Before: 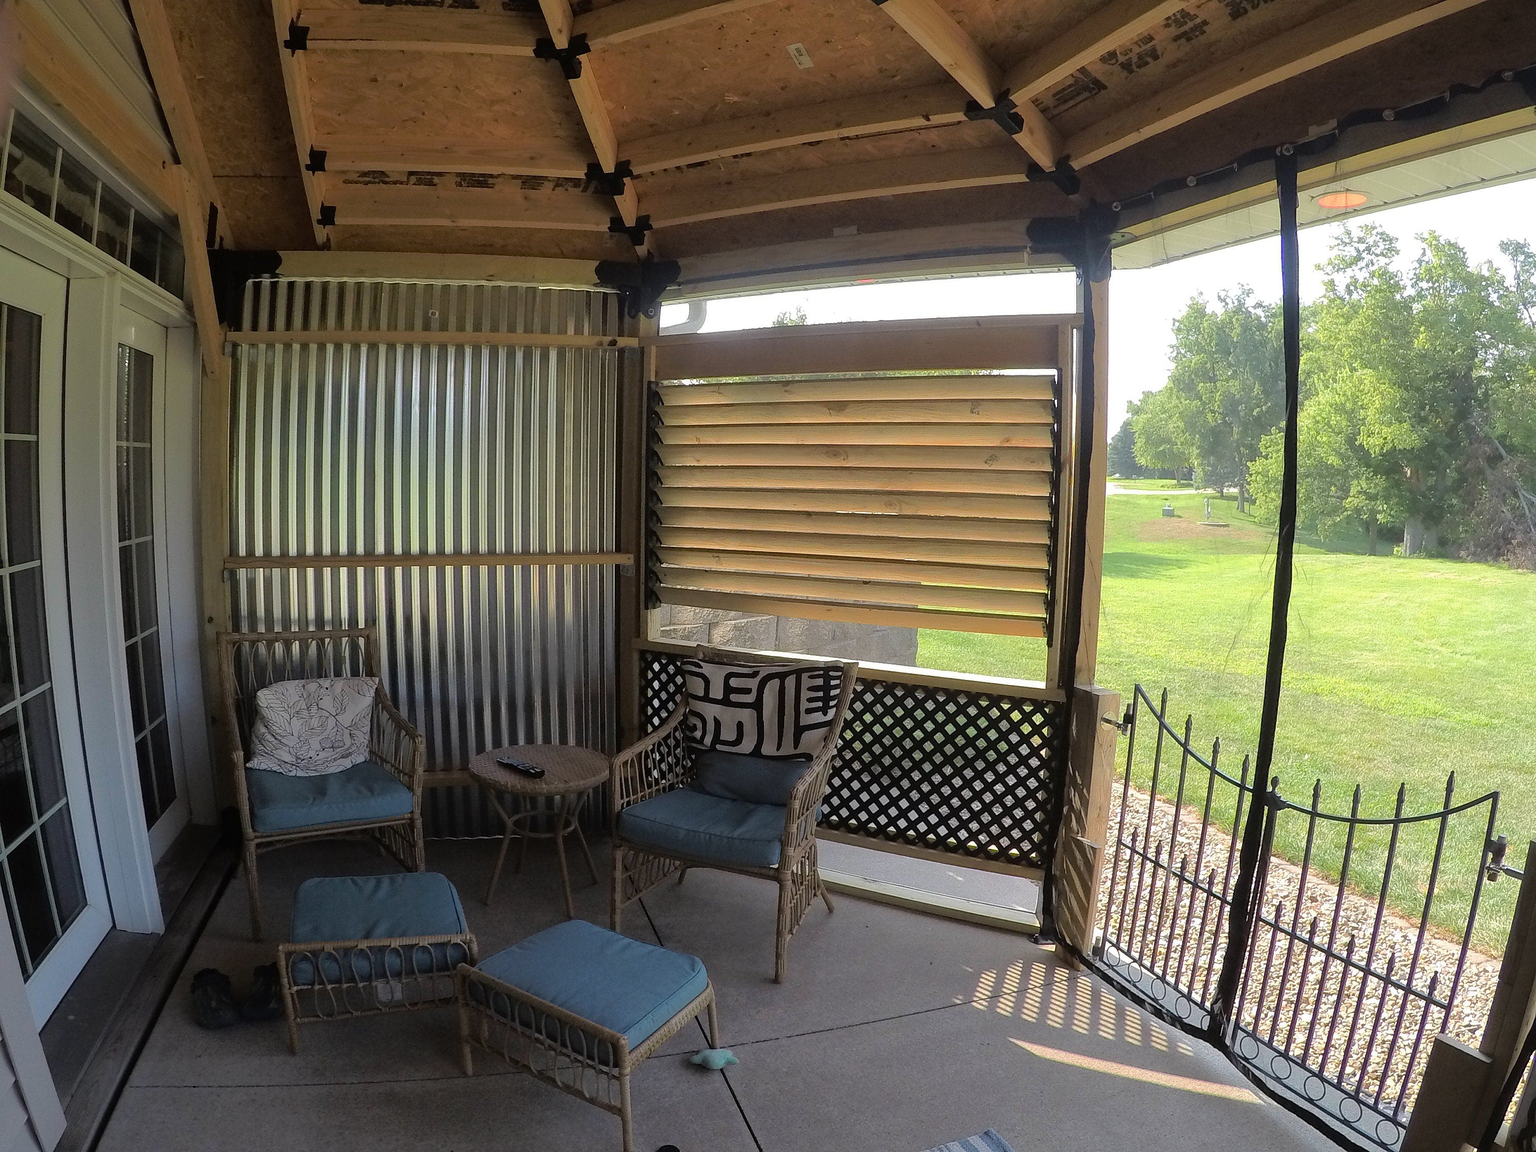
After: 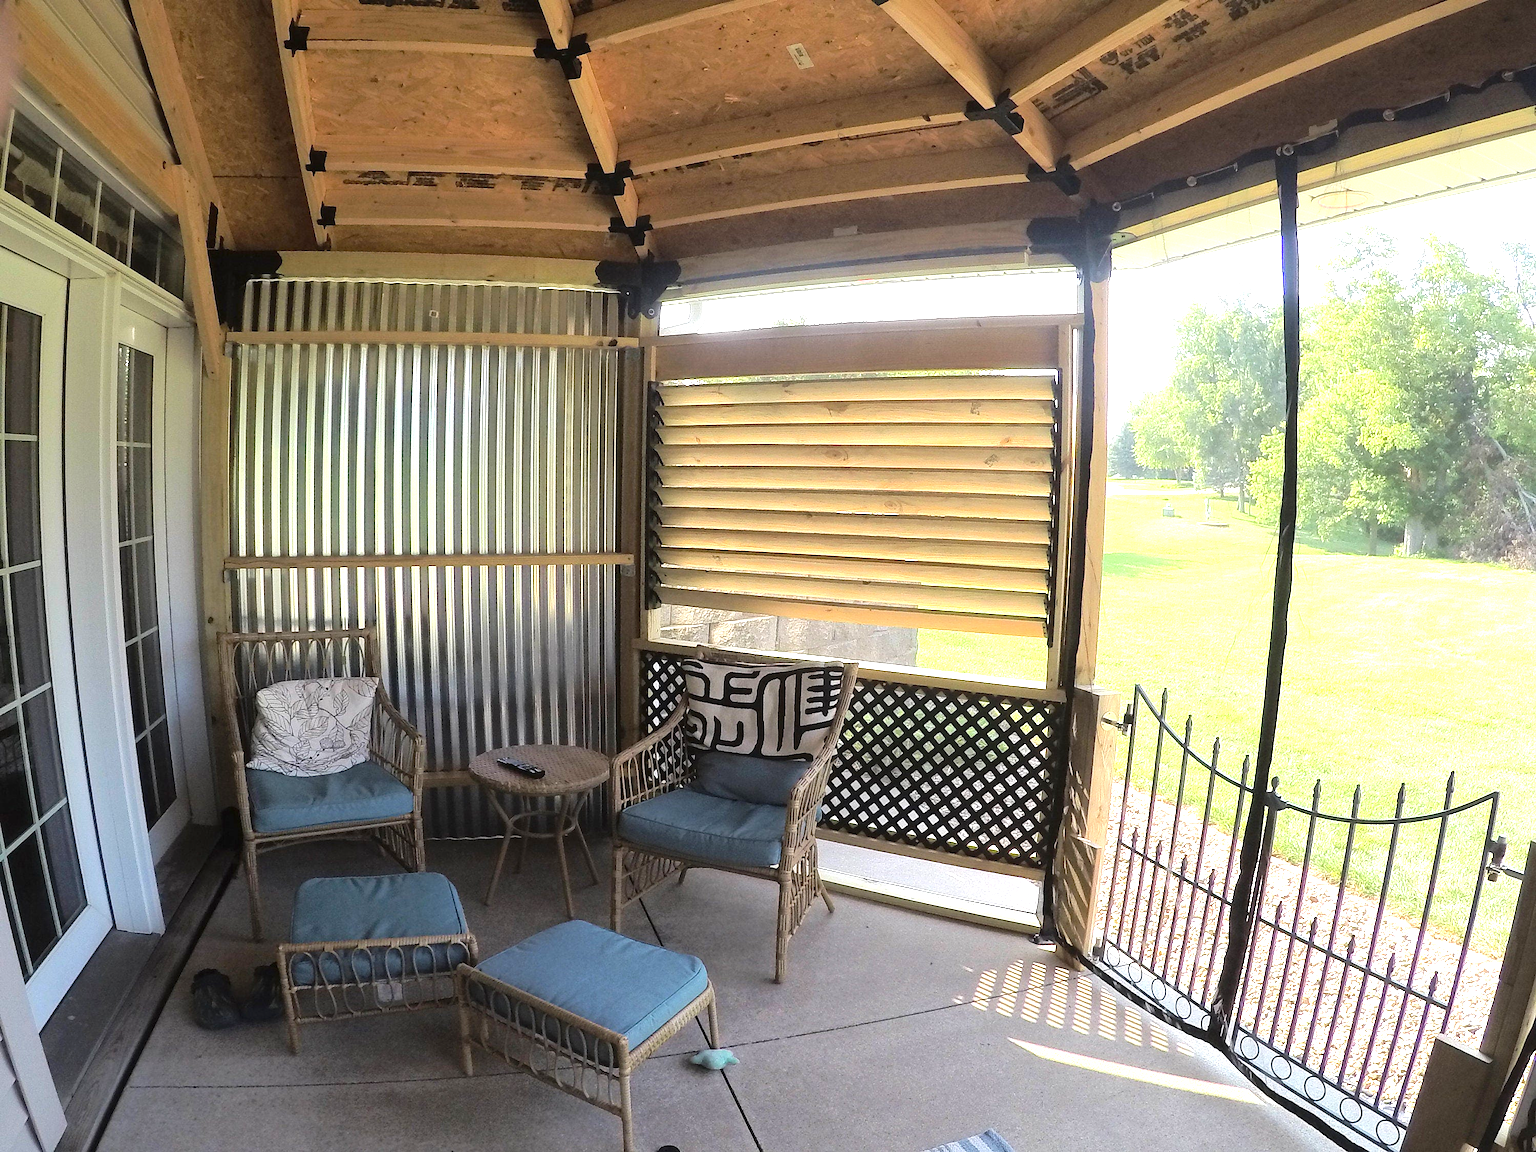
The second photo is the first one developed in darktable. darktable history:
exposure: black level correction 0, exposure 1.1 EV, compensate exposure bias true, compensate highlight preservation false
levels: levels [0, 0.476, 0.951]
